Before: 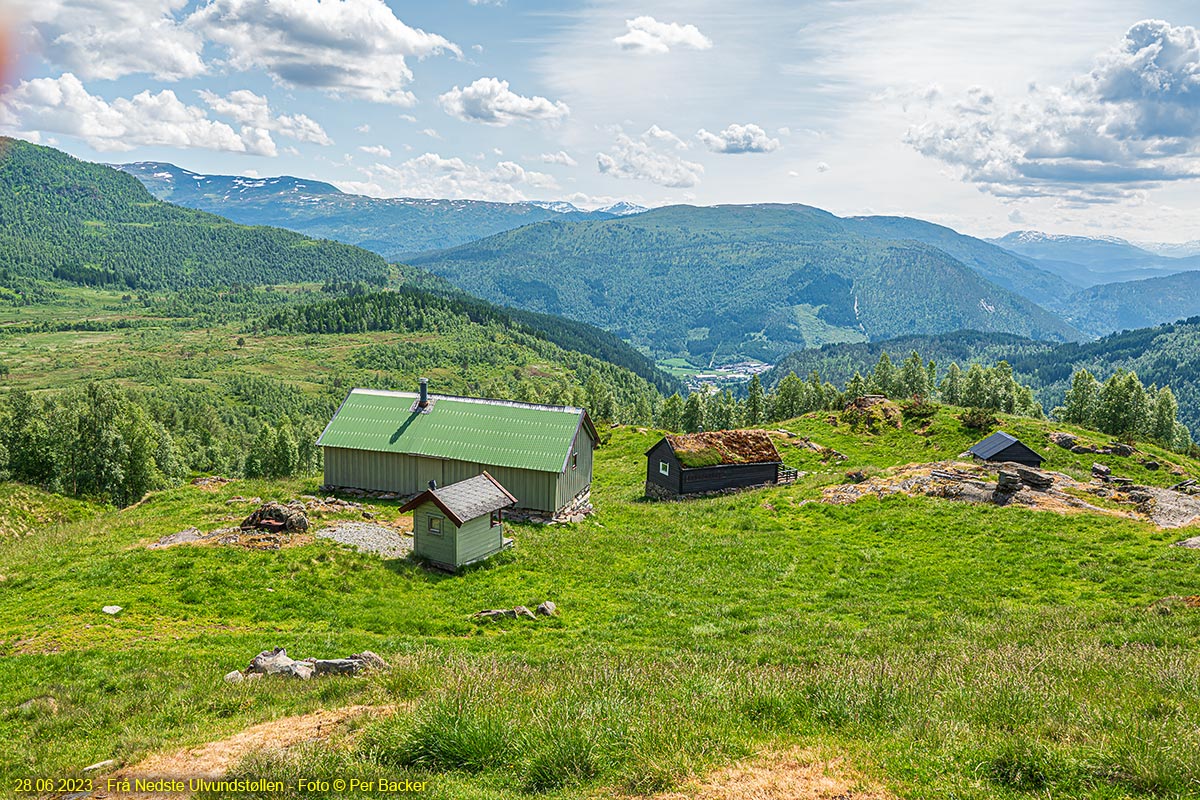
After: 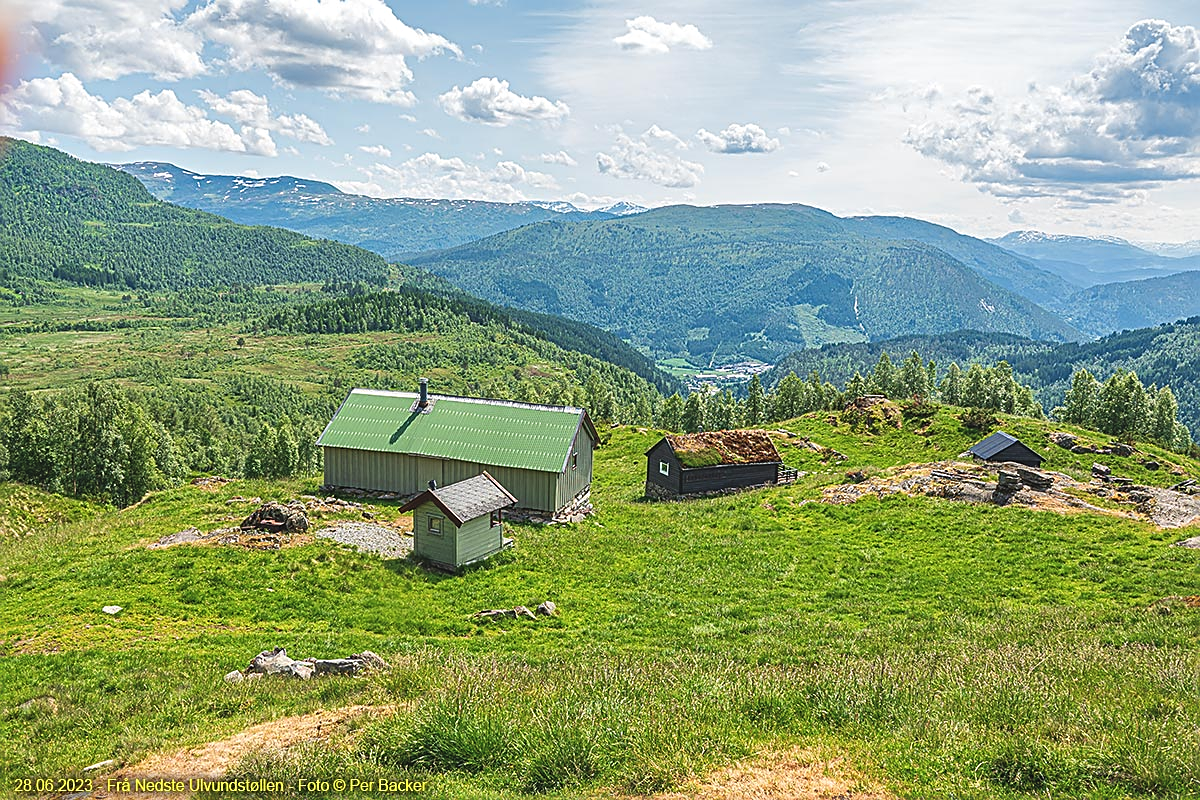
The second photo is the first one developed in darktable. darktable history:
exposure: black level correction -0.009, exposure 0.067 EV, compensate highlight preservation false
sharpen: on, module defaults
